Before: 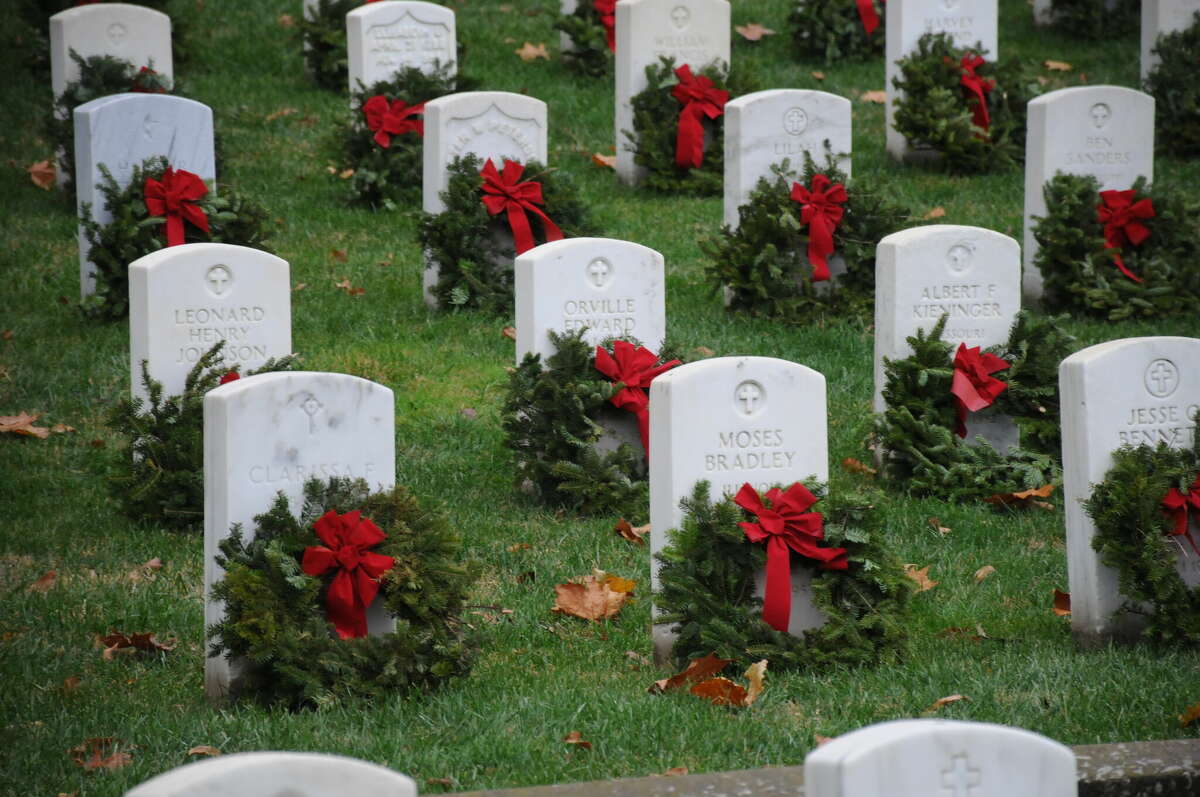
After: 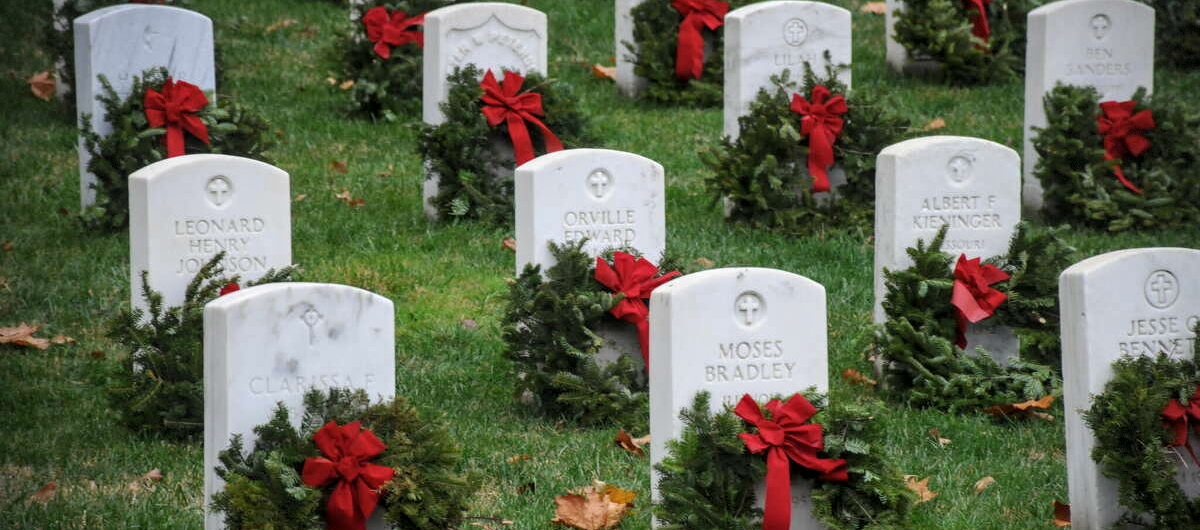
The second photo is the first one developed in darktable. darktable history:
crop: top 11.173%, bottom 22.317%
vignetting: fall-off radius 101.07%, width/height ratio 1.336, dithering 8-bit output
tone equalizer: -8 EV 0.063 EV, edges refinement/feathering 500, mask exposure compensation -1.57 EV, preserve details no
exposure: exposure 0.15 EV, compensate exposure bias true, compensate highlight preservation false
local contrast: on, module defaults
